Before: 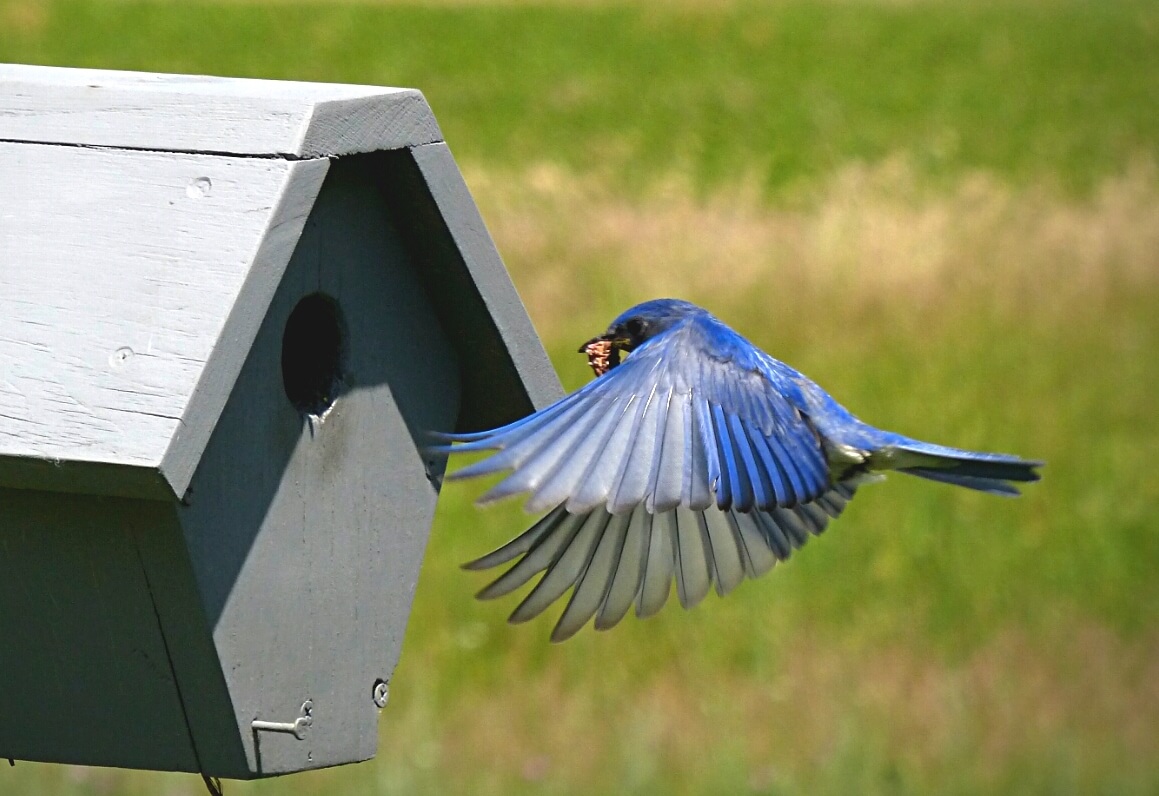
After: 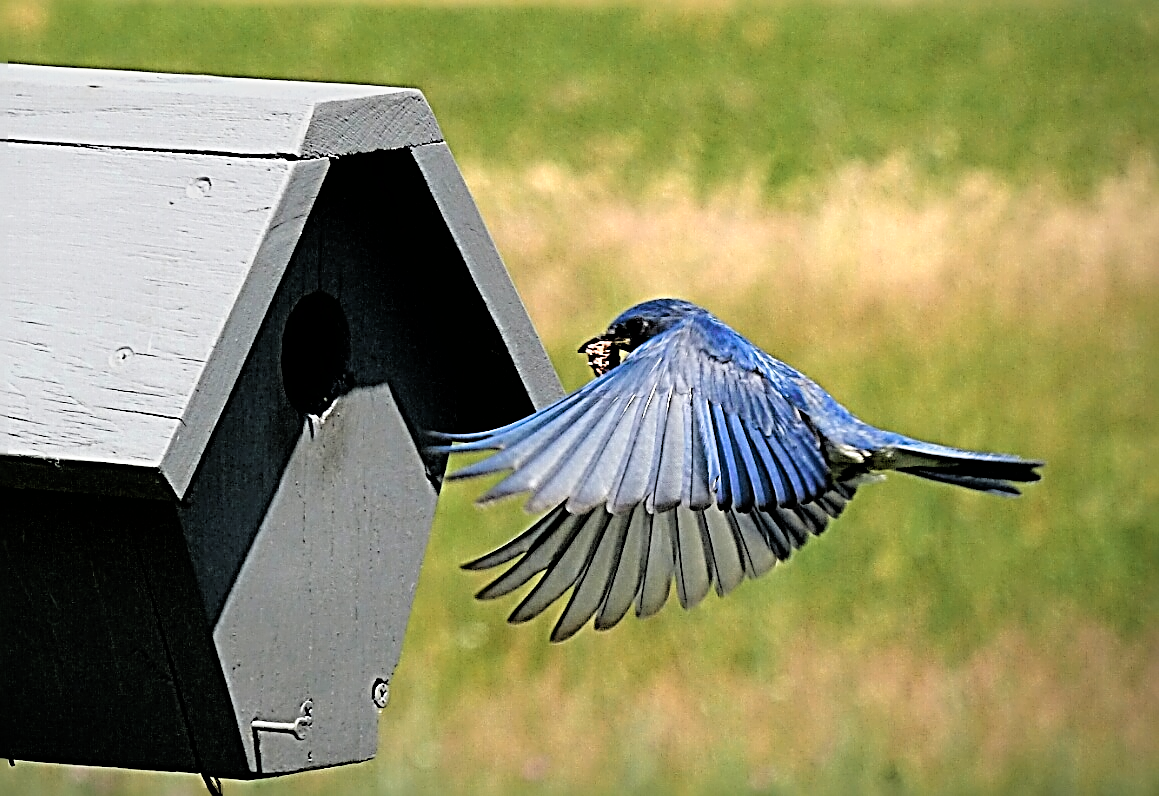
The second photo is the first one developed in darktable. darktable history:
filmic rgb: black relative exposure -3.32 EV, white relative exposure 3.45 EV, hardness 2.36, contrast 1.102
color zones: curves: ch0 [(0.018, 0.548) (0.197, 0.654) (0.425, 0.447) (0.605, 0.658) (0.732, 0.579)]; ch1 [(0.105, 0.531) (0.224, 0.531) (0.386, 0.39) (0.618, 0.456) (0.732, 0.456) (0.956, 0.421)]; ch2 [(0.039, 0.583) (0.215, 0.465) (0.399, 0.544) (0.465, 0.548) (0.614, 0.447) (0.724, 0.43) (0.882, 0.623) (0.956, 0.632)]
sharpen: radius 3.146, amount 1.743
